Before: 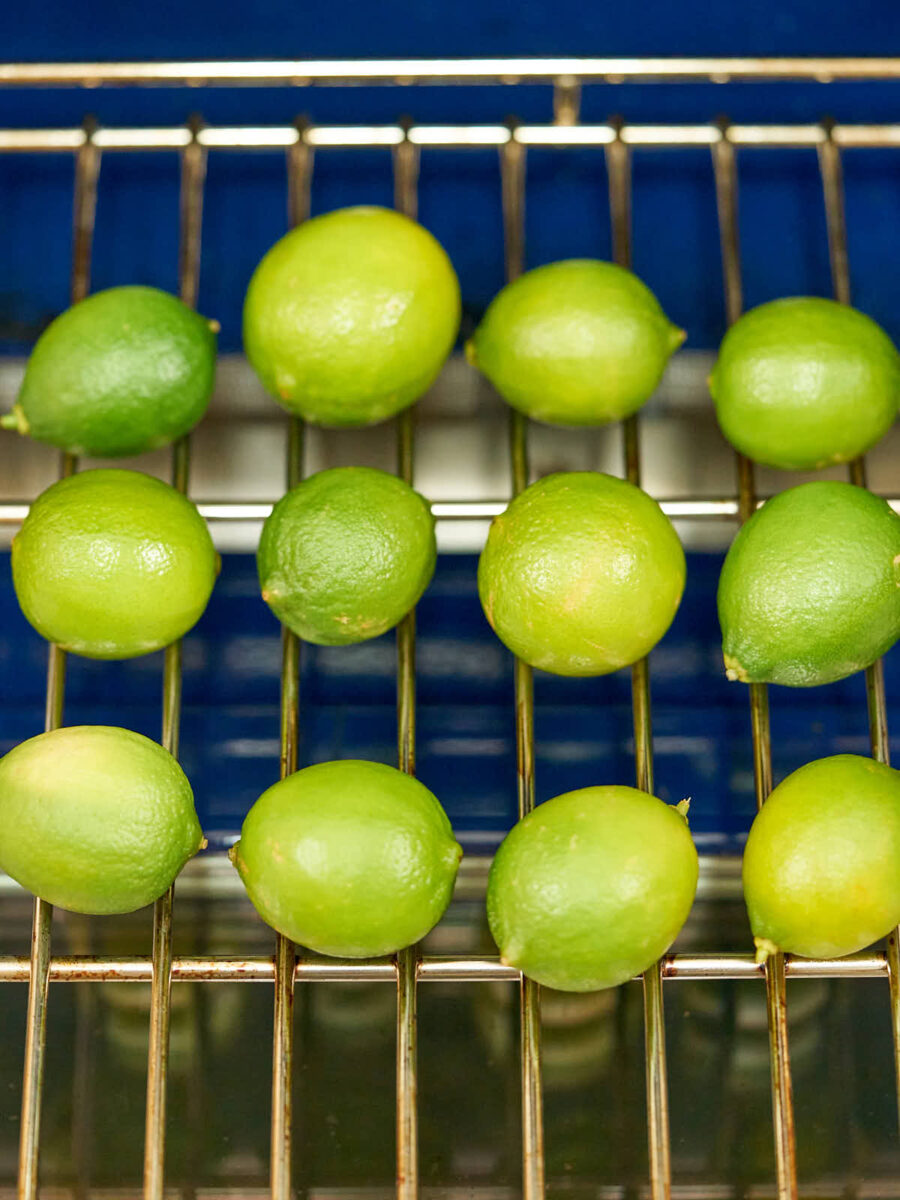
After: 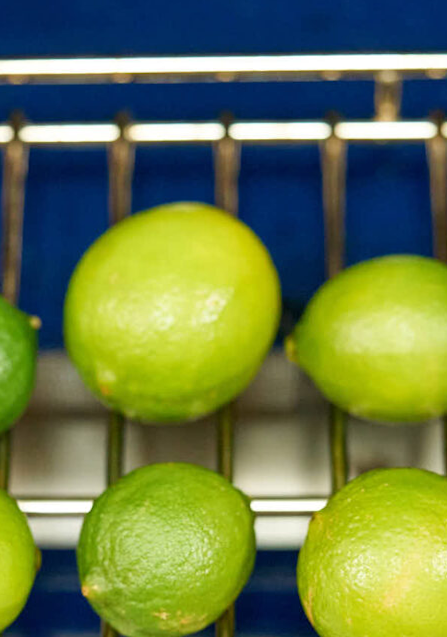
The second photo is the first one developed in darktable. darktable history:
crop: left 19.556%, right 30.401%, bottom 46.458%
rotate and perspective: rotation 0.192°, lens shift (horizontal) -0.015, crop left 0.005, crop right 0.996, crop top 0.006, crop bottom 0.99
